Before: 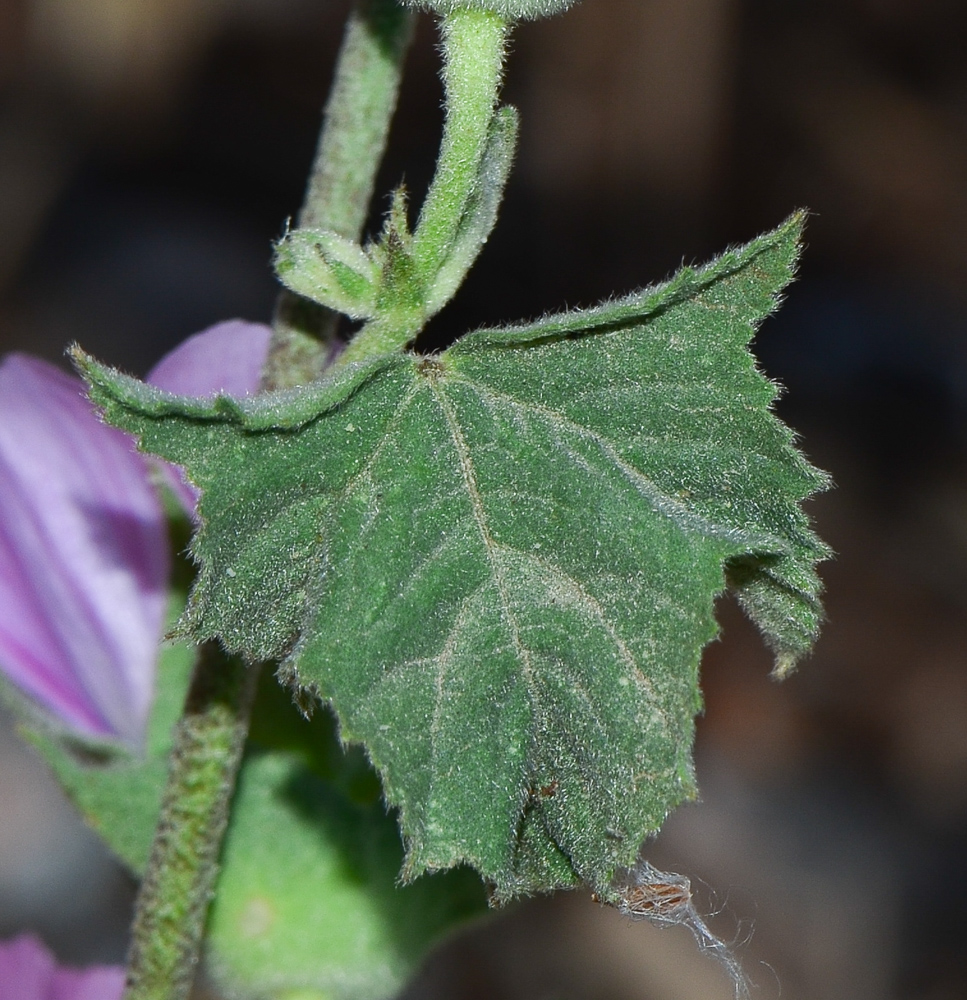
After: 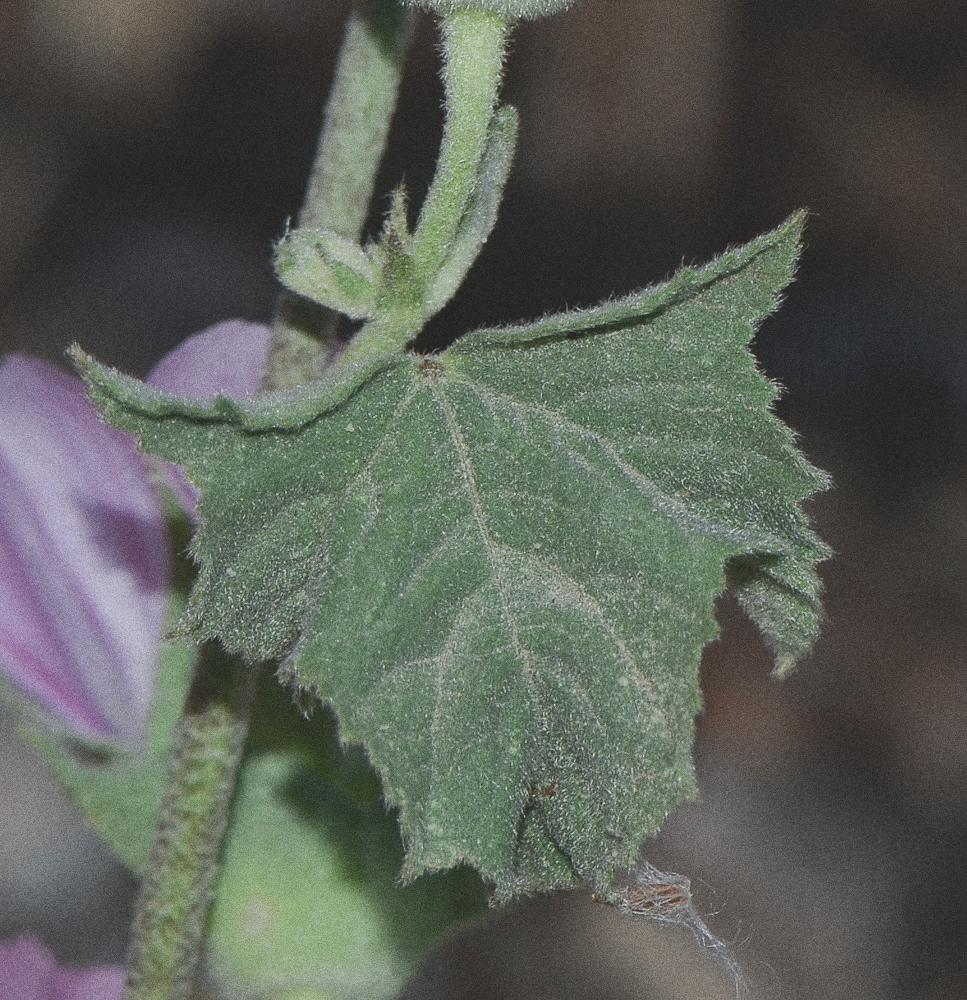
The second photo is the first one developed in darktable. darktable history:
contrast brightness saturation: contrast -0.26, saturation -0.43
grain: coarseness 0.09 ISO, strength 40%
